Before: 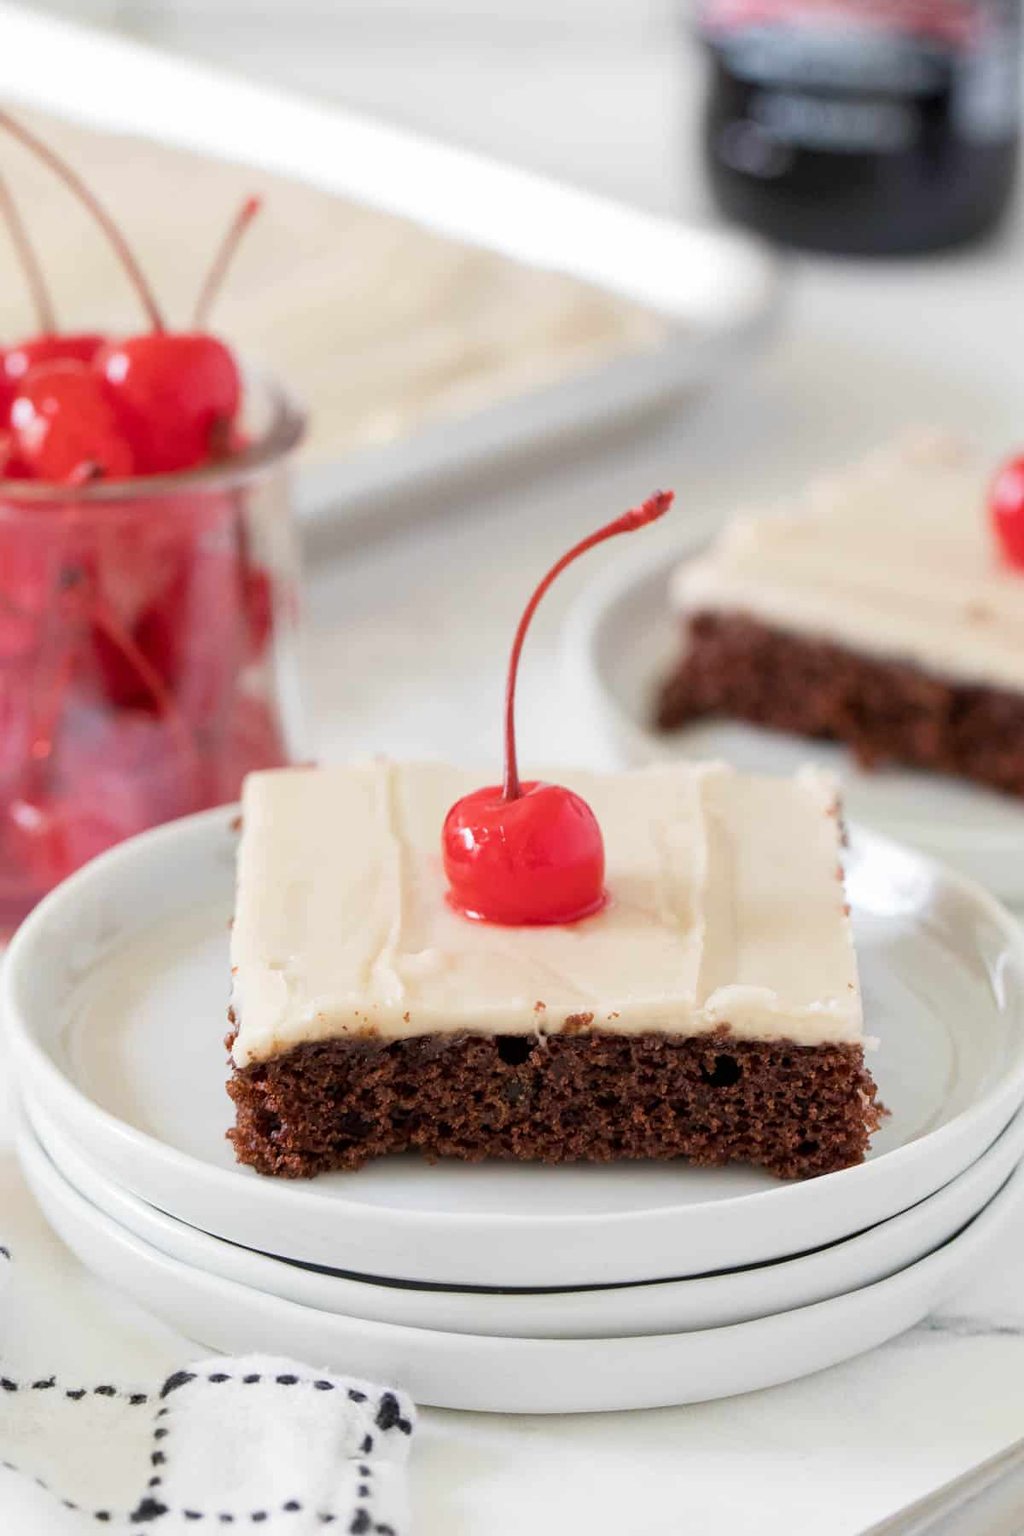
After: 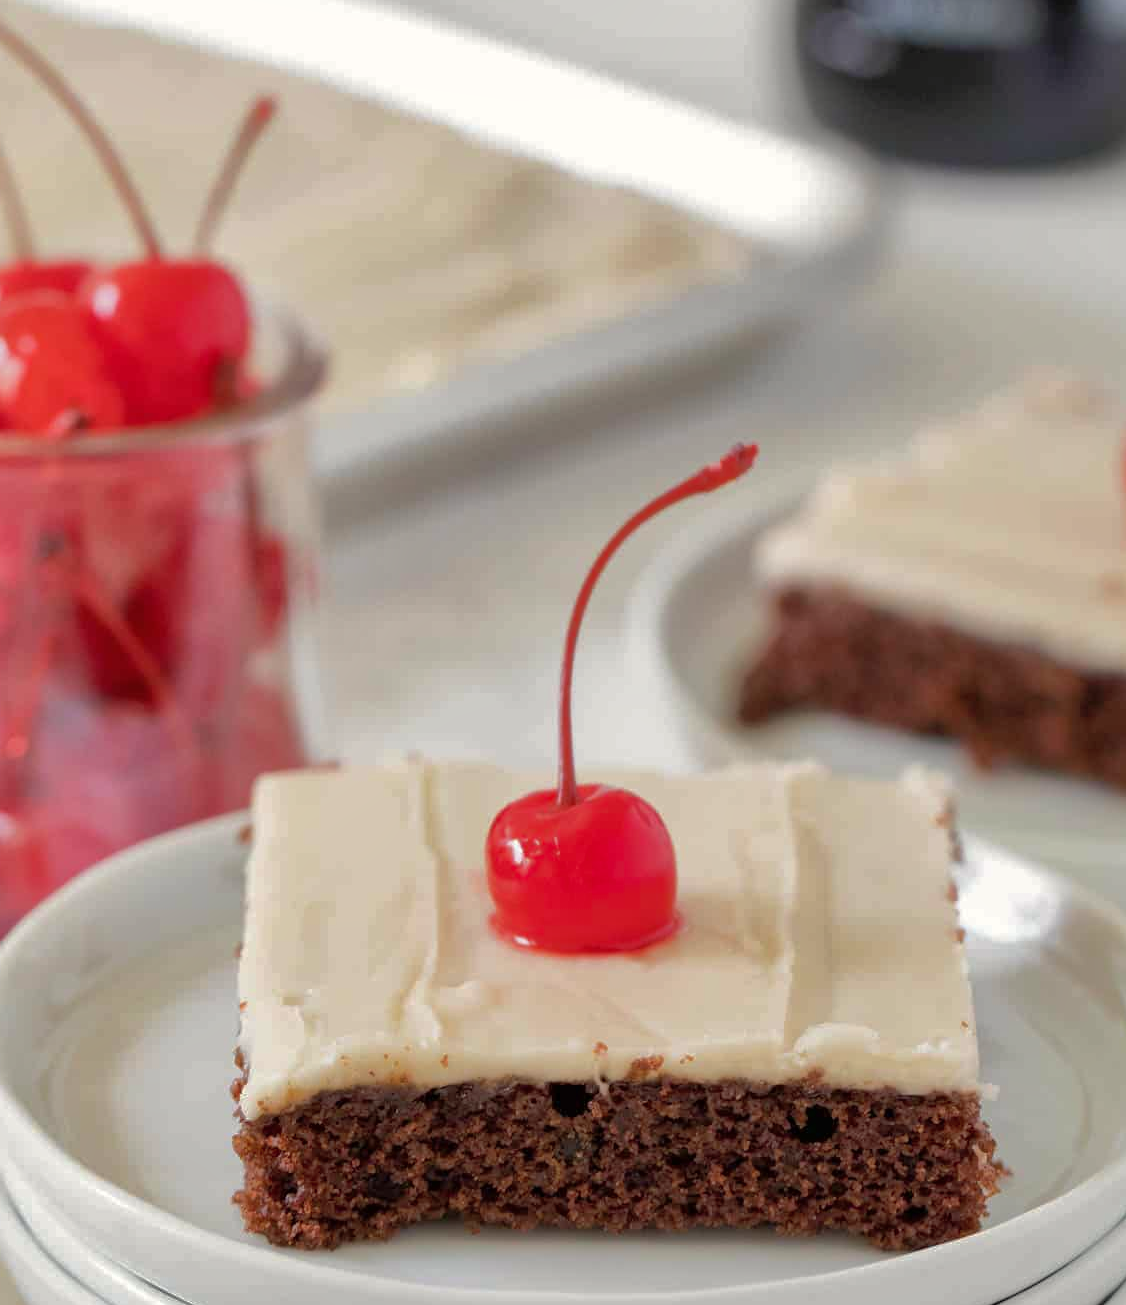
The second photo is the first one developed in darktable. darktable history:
shadows and highlights: shadows 40, highlights -60
crop: left 2.737%, top 7.287%, right 3.421%, bottom 20.179%
color correction: highlights b* 3
